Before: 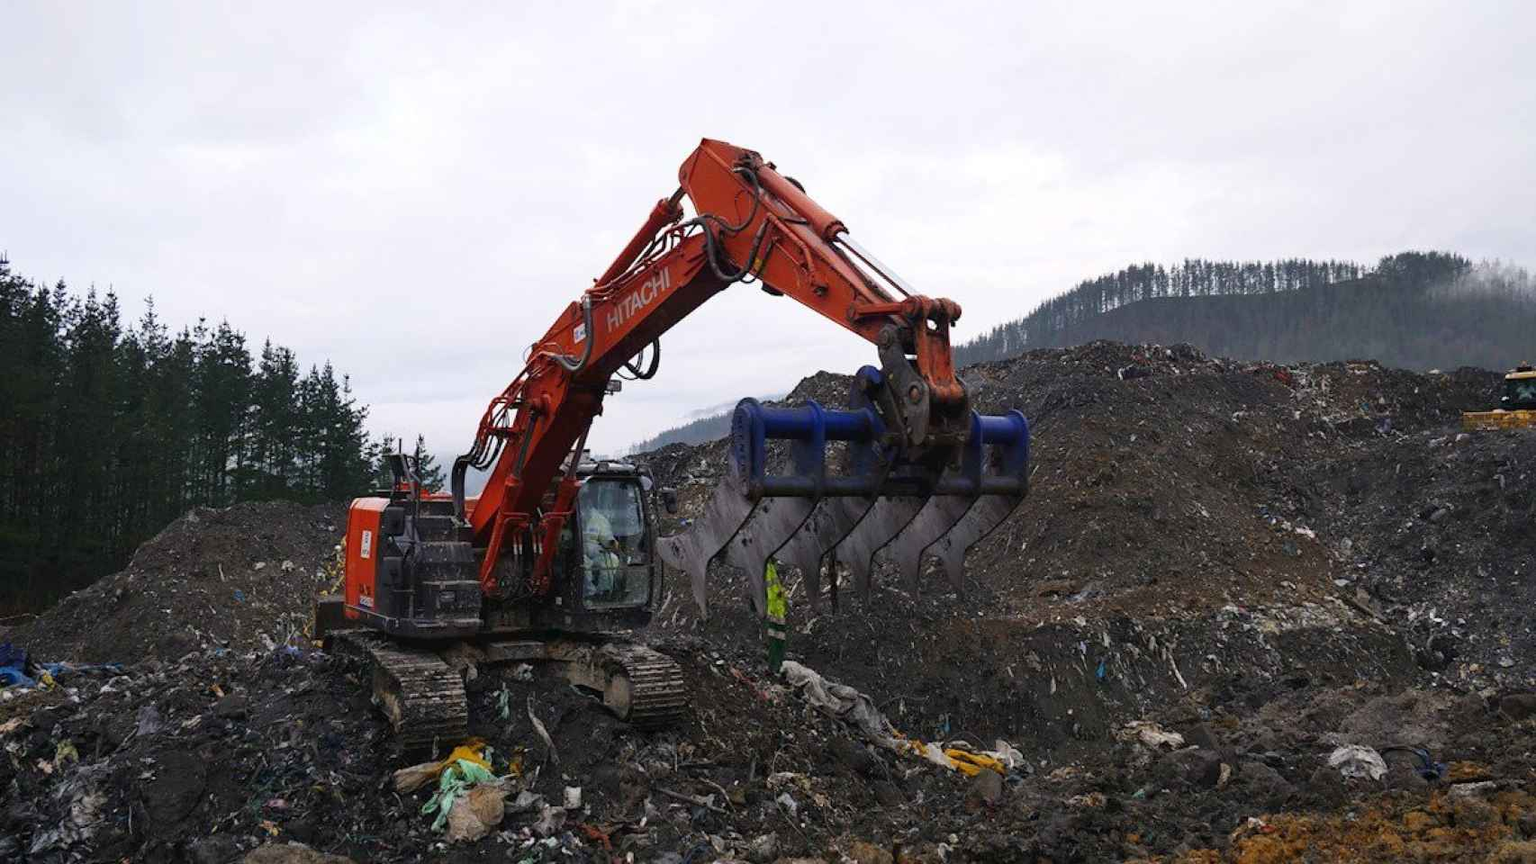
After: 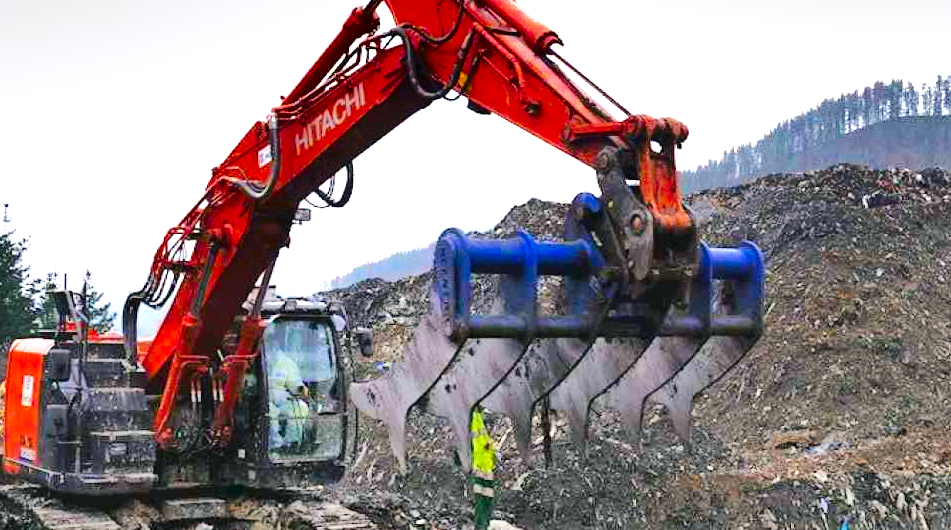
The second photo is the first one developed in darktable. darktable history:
crop and rotate: left 22.245%, top 22.383%, right 21.97%, bottom 22.348%
color balance rgb: shadows lift › chroma 2.055%, shadows lift › hue 217.04°, perceptual saturation grading › global saturation 19.422%
color zones: curves: ch0 [(0.068, 0.464) (0.25, 0.5) (0.48, 0.508) (0.75, 0.536) (0.886, 0.476) (0.967, 0.456)]; ch1 [(0.066, 0.456) (0.25, 0.5) (0.616, 0.508) (0.746, 0.56) (0.934, 0.444)]
tone equalizer: -7 EV 0.164 EV, -6 EV 0.595 EV, -5 EV 1.15 EV, -4 EV 1.35 EV, -3 EV 1.14 EV, -2 EV 0.6 EV, -1 EV 0.155 EV, edges refinement/feathering 500, mask exposure compensation -1.57 EV, preserve details no
shadows and highlights: radius 267.48, soften with gaussian
exposure: exposure 1.135 EV, compensate highlight preservation false
